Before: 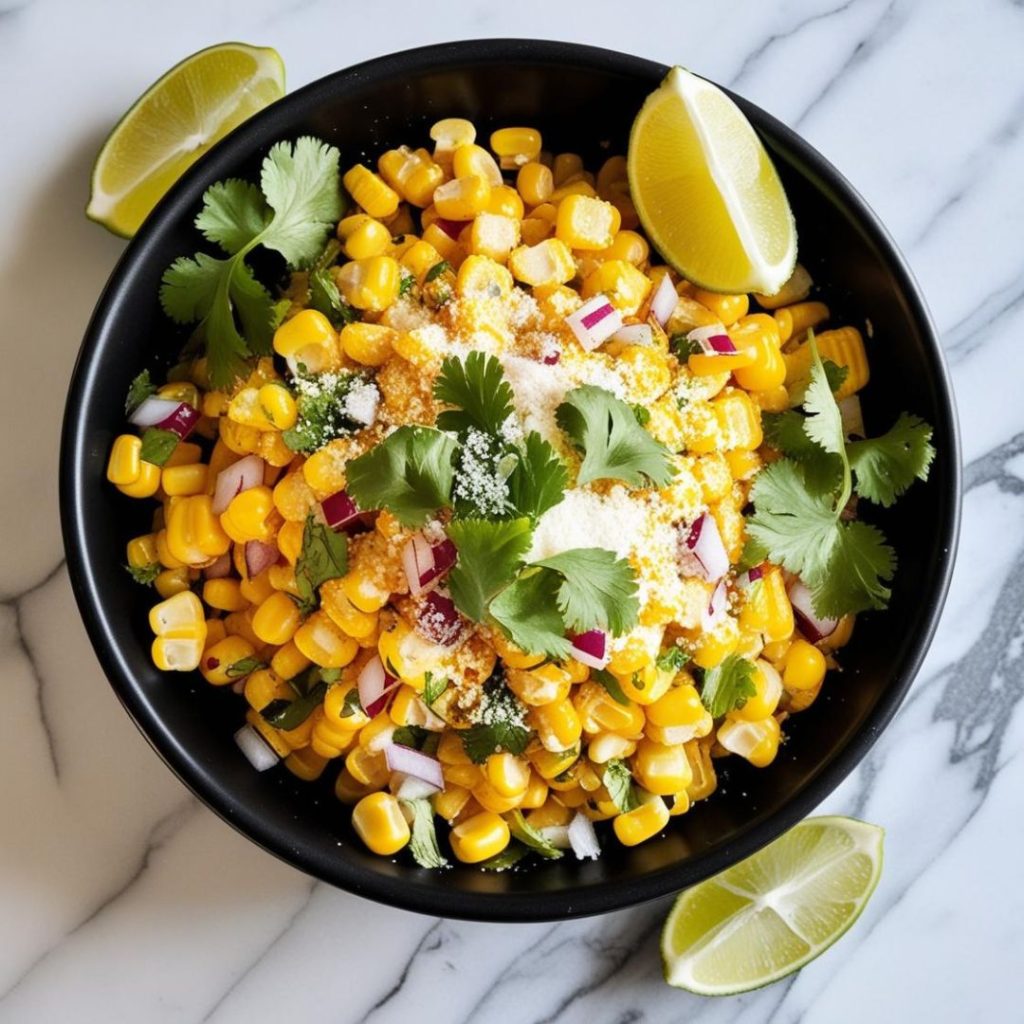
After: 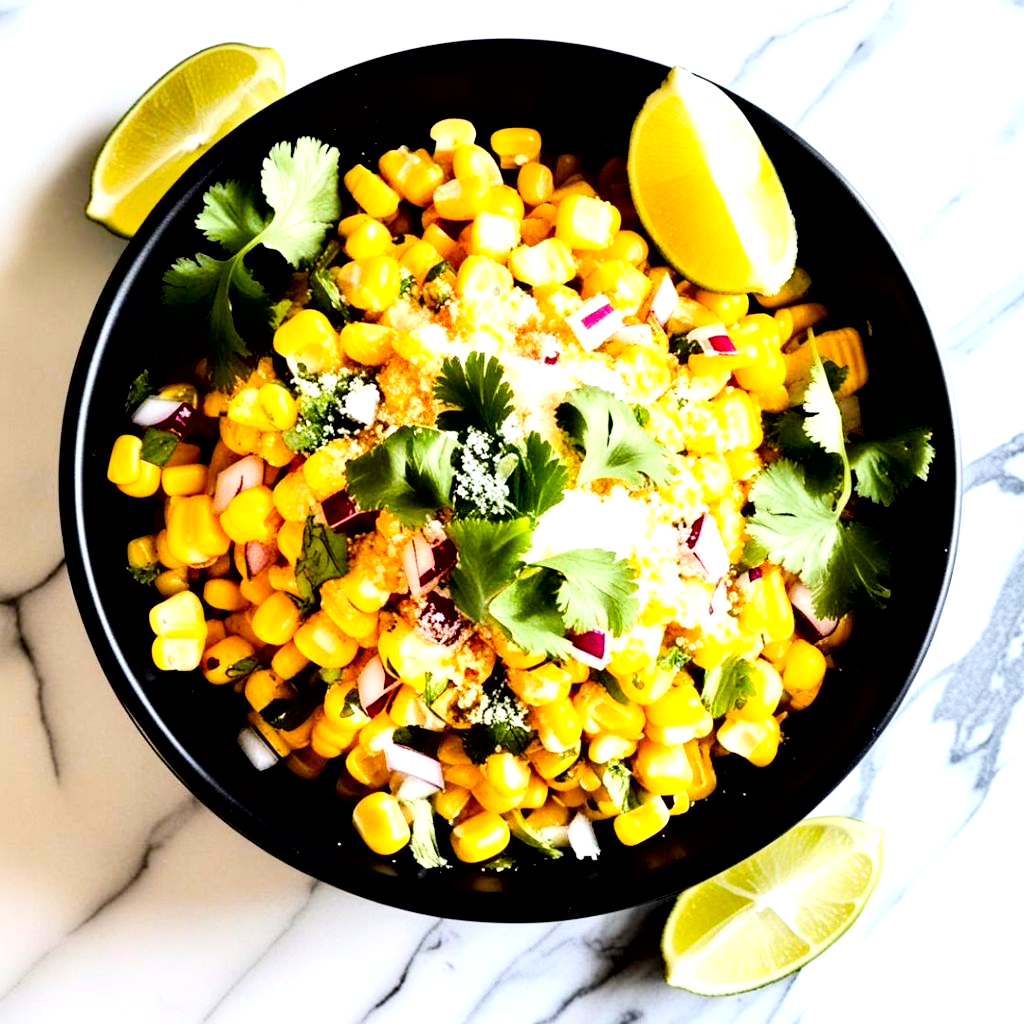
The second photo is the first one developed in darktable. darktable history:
exposure: black level correction 0.031, exposure 0.304 EV, compensate highlight preservation false
tone curve: curves: ch0 [(0, 0) (0.004, 0.001) (0.133, 0.112) (0.325, 0.362) (0.832, 0.893) (1, 1)], color space Lab, linked channels, preserve colors none
tone equalizer: -8 EV -0.75 EV, -7 EV -0.7 EV, -6 EV -0.6 EV, -5 EV -0.4 EV, -3 EV 0.4 EV, -2 EV 0.6 EV, -1 EV 0.7 EV, +0 EV 0.75 EV, edges refinement/feathering 500, mask exposure compensation -1.57 EV, preserve details no
